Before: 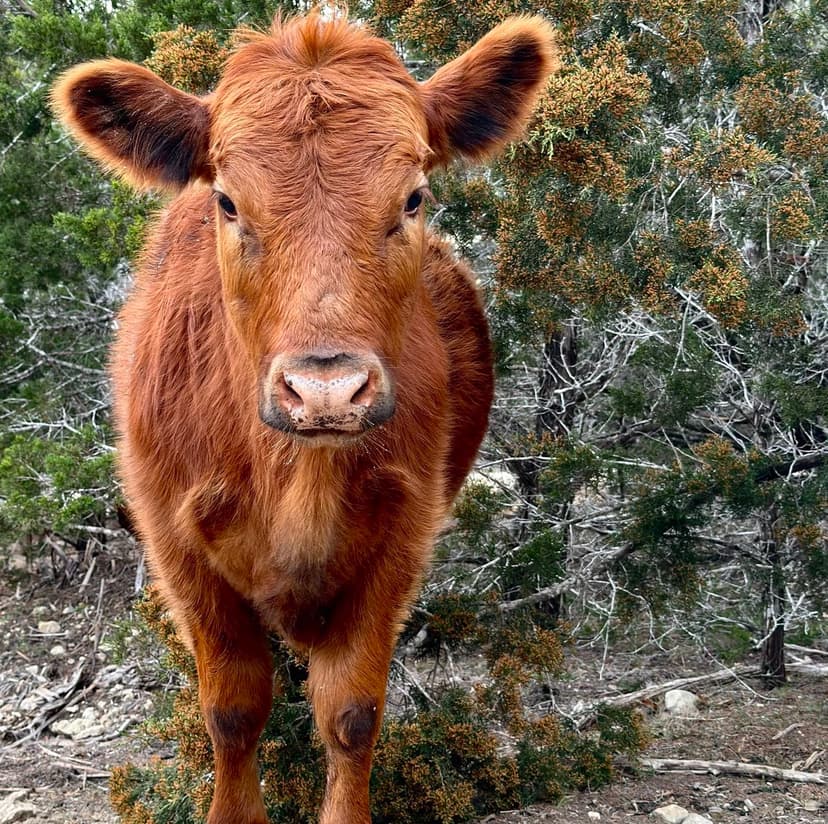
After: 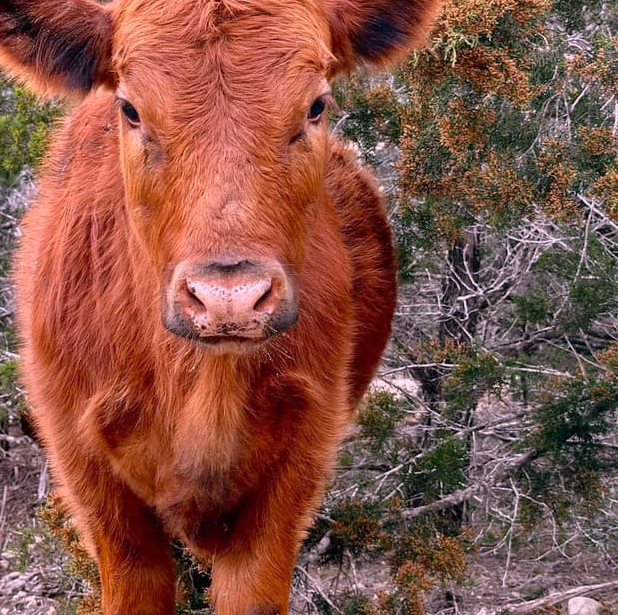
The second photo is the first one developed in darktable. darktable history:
tone equalizer: -8 EV 0.25 EV, -7 EV 0.417 EV, -6 EV 0.417 EV, -5 EV 0.25 EV, -3 EV -0.25 EV, -2 EV -0.417 EV, -1 EV -0.417 EV, +0 EV -0.25 EV, edges refinement/feathering 500, mask exposure compensation -1.57 EV, preserve details guided filter
crop and rotate: left 11.831%, top 11.346%, right 13.429%, bottom 13.899%
shadows and highlights: shadows 24.5, highlights -78.15, soften with gaussian
white balance: red 1.188, blue 1.11
